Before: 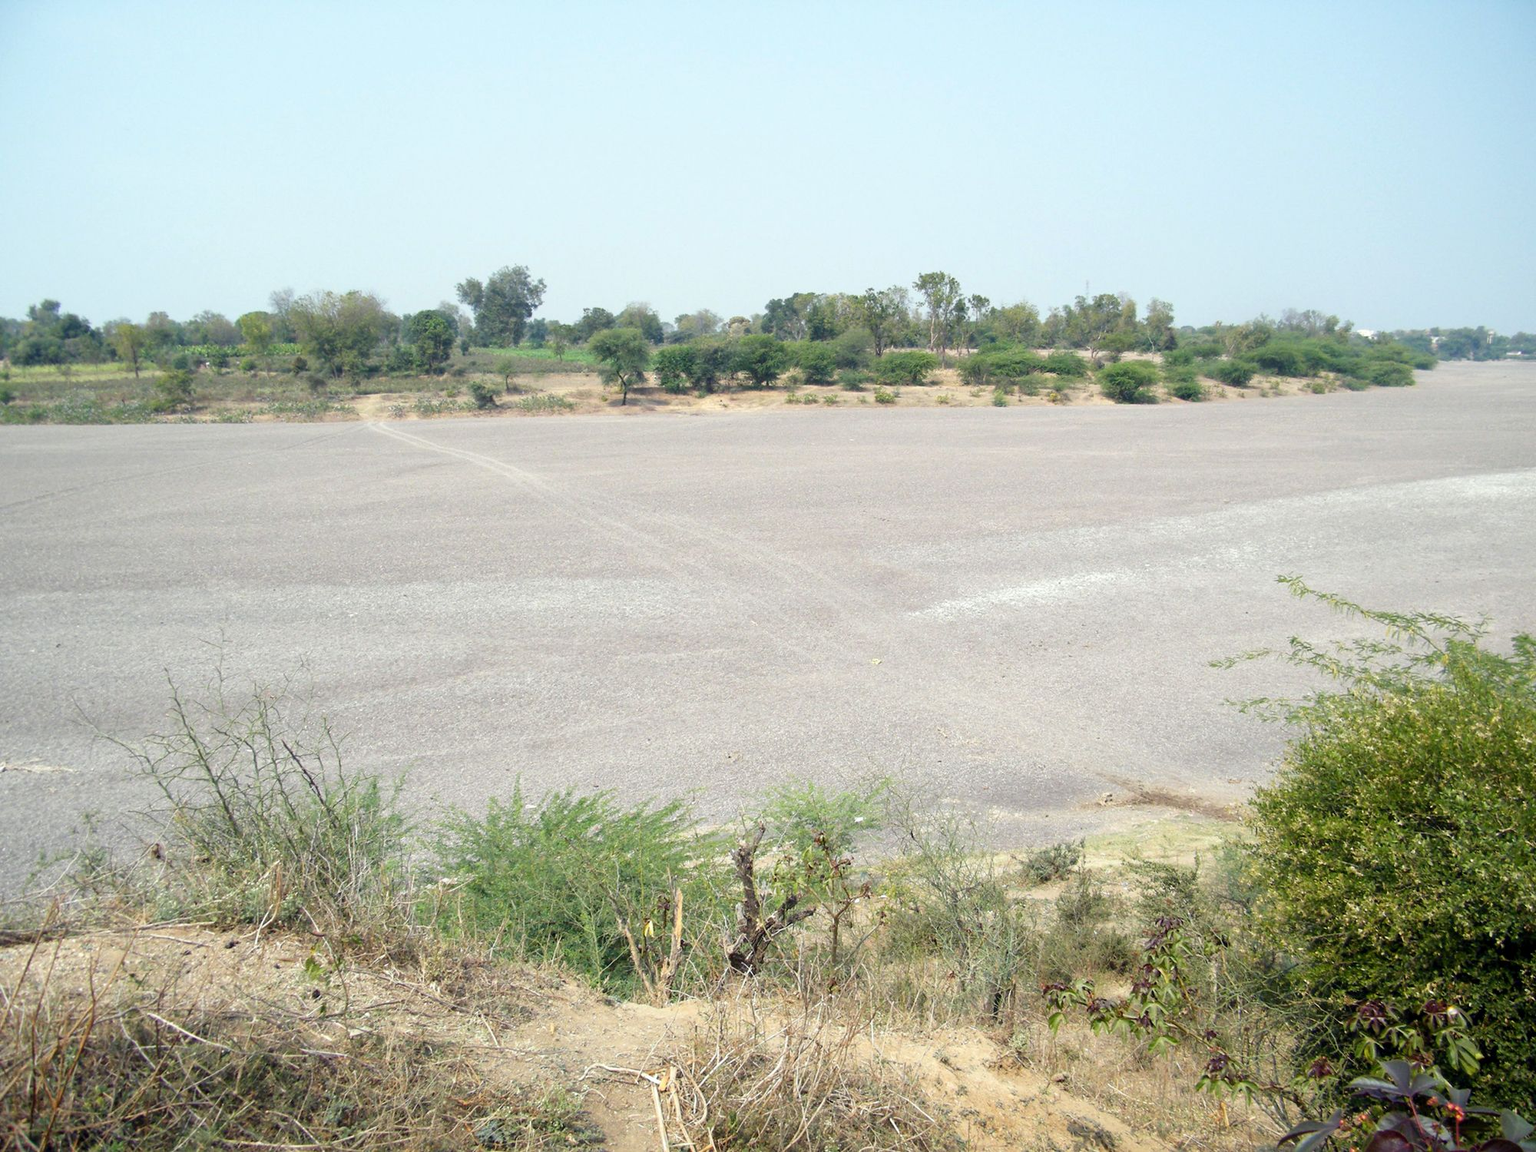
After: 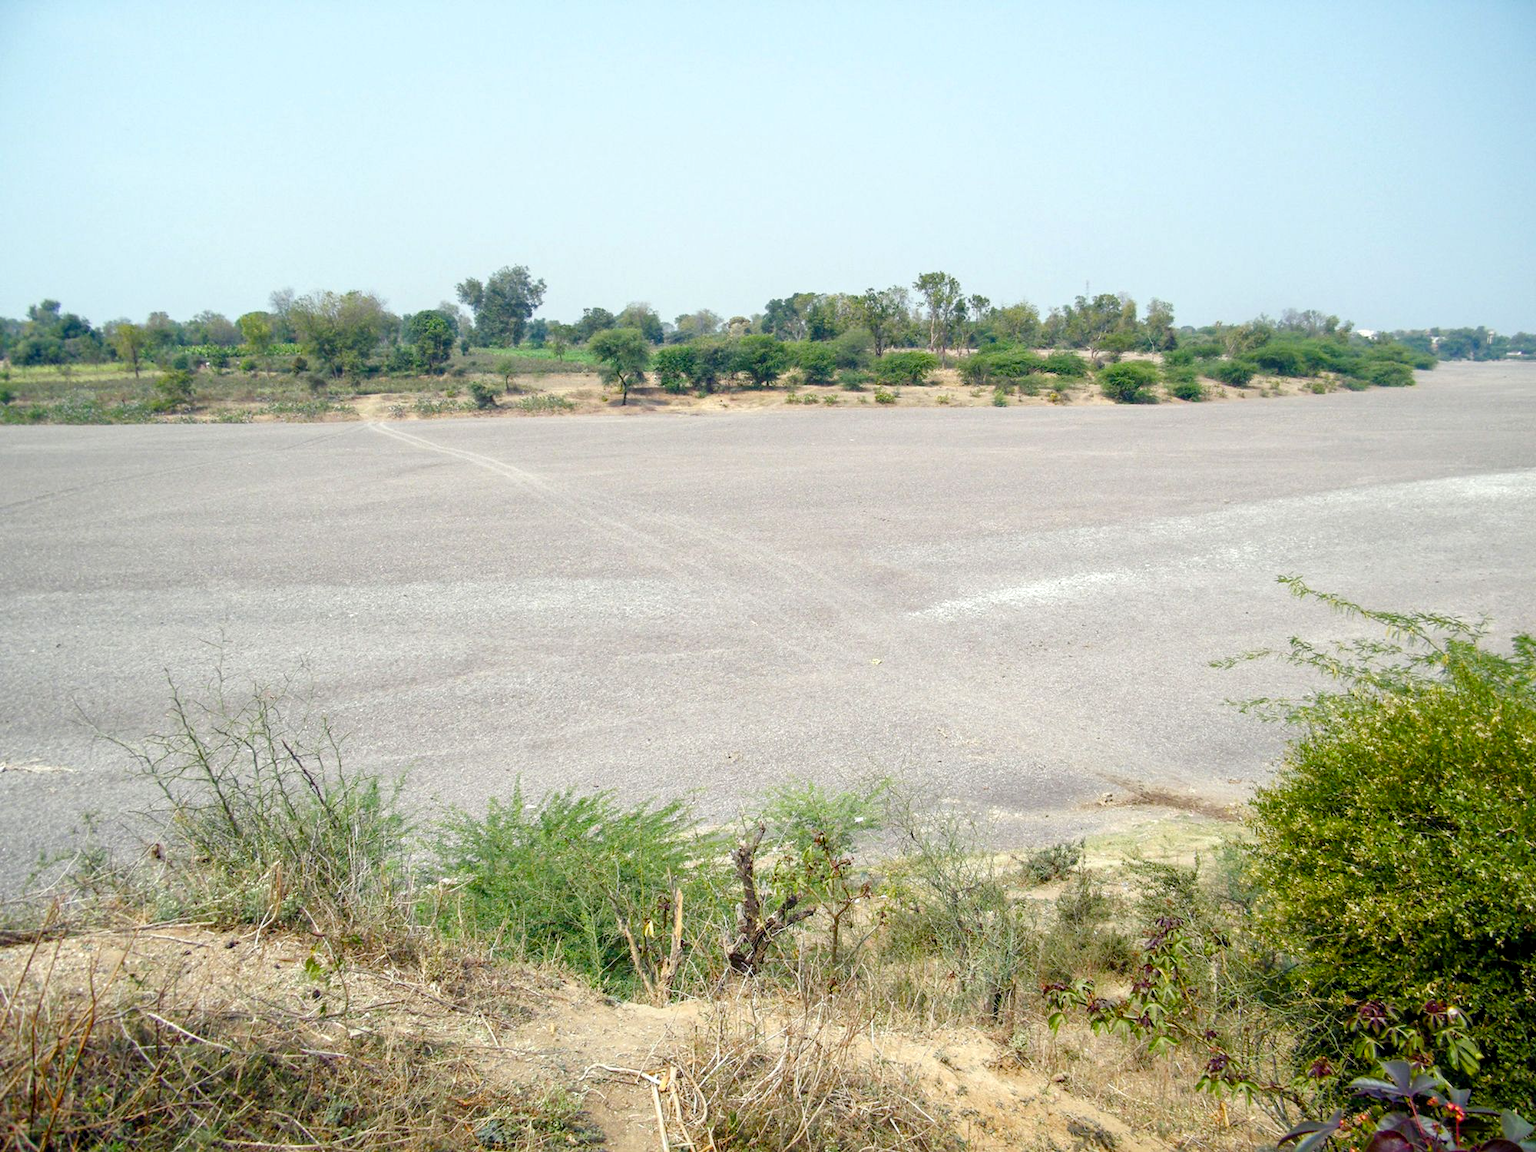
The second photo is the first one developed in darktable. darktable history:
local contrast: on, module defaults
color balance rgb: perceptual saturation grading › global saturation 35%, perceptual saturation grading › highlights -30%, perceptual saturation grading › shadows 35%, perceptual brilliance grading › global brilliance 3%, perceptual brilliance grading › highlights -3%, perceptual brilliance grading › shadows 3%
